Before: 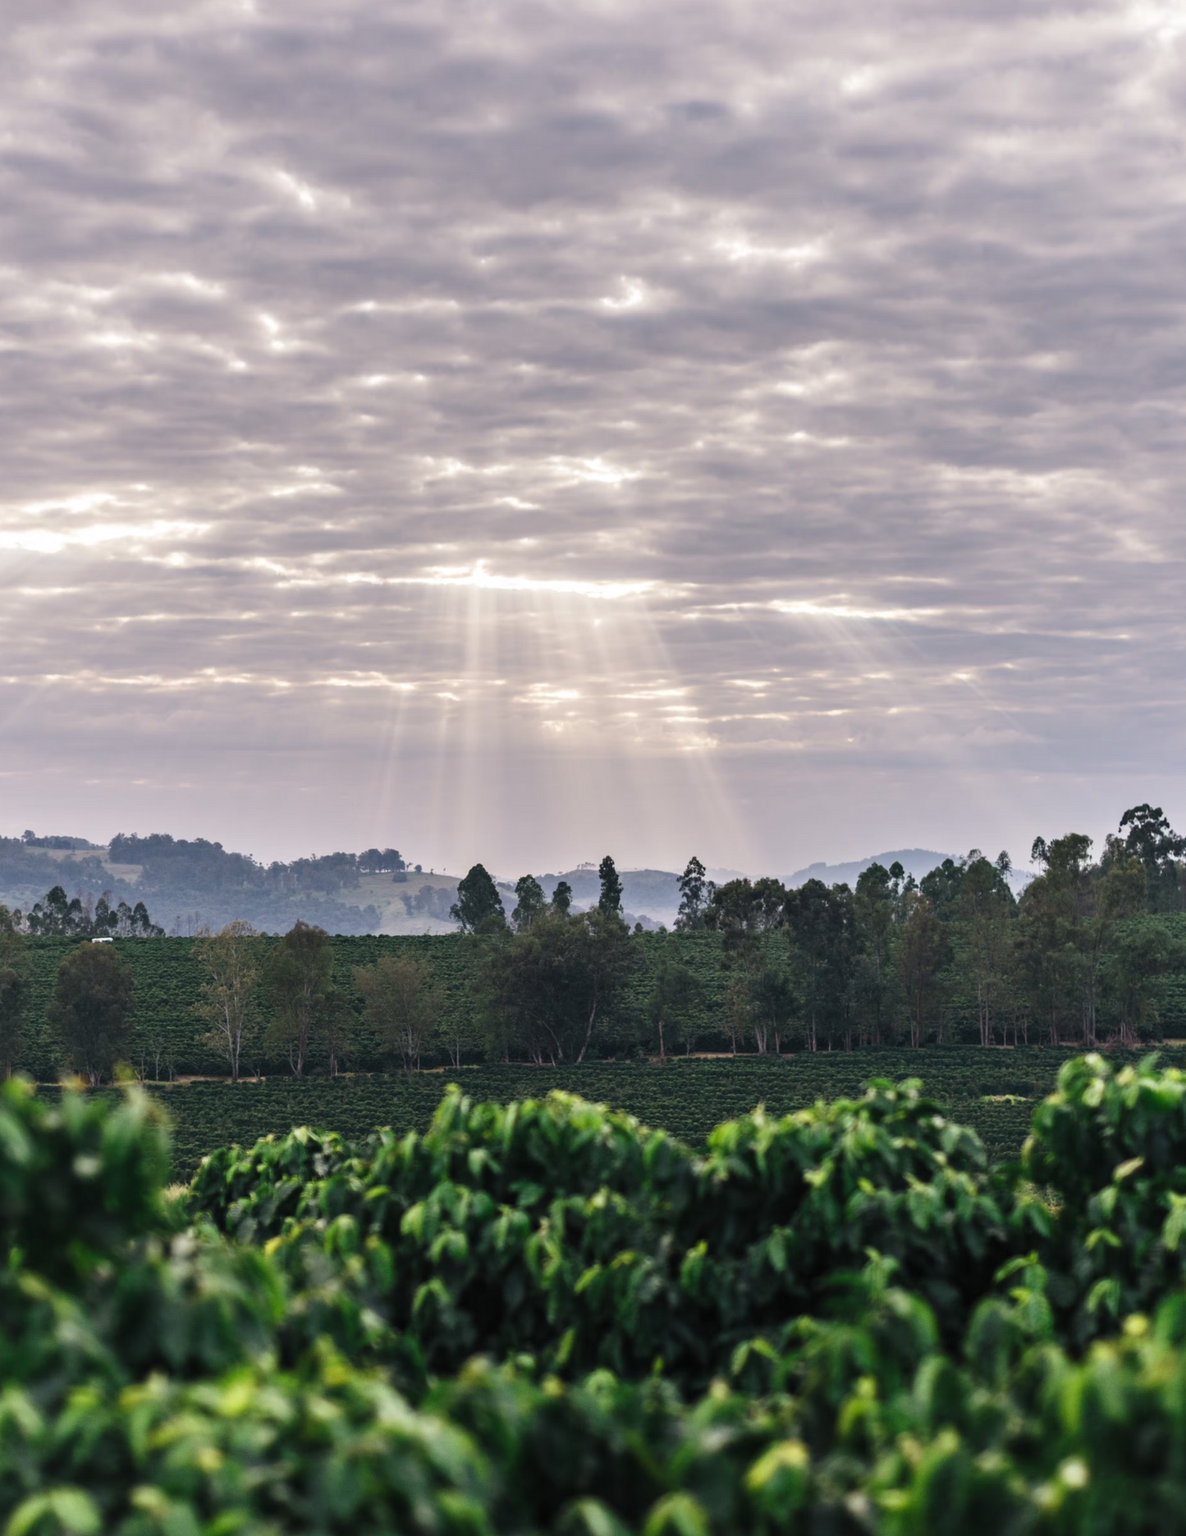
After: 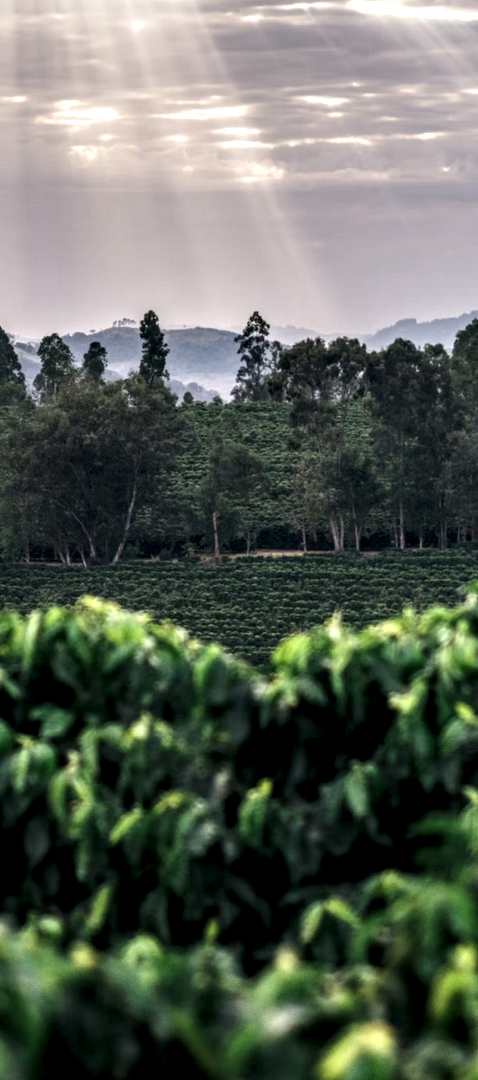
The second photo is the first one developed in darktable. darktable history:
local contrast: highlights 65%, shadows 54%, detail 169%, midtone range 0.514
crop: left 40.878%, top 39.176%, right 25.993%, bottom 3.081%
